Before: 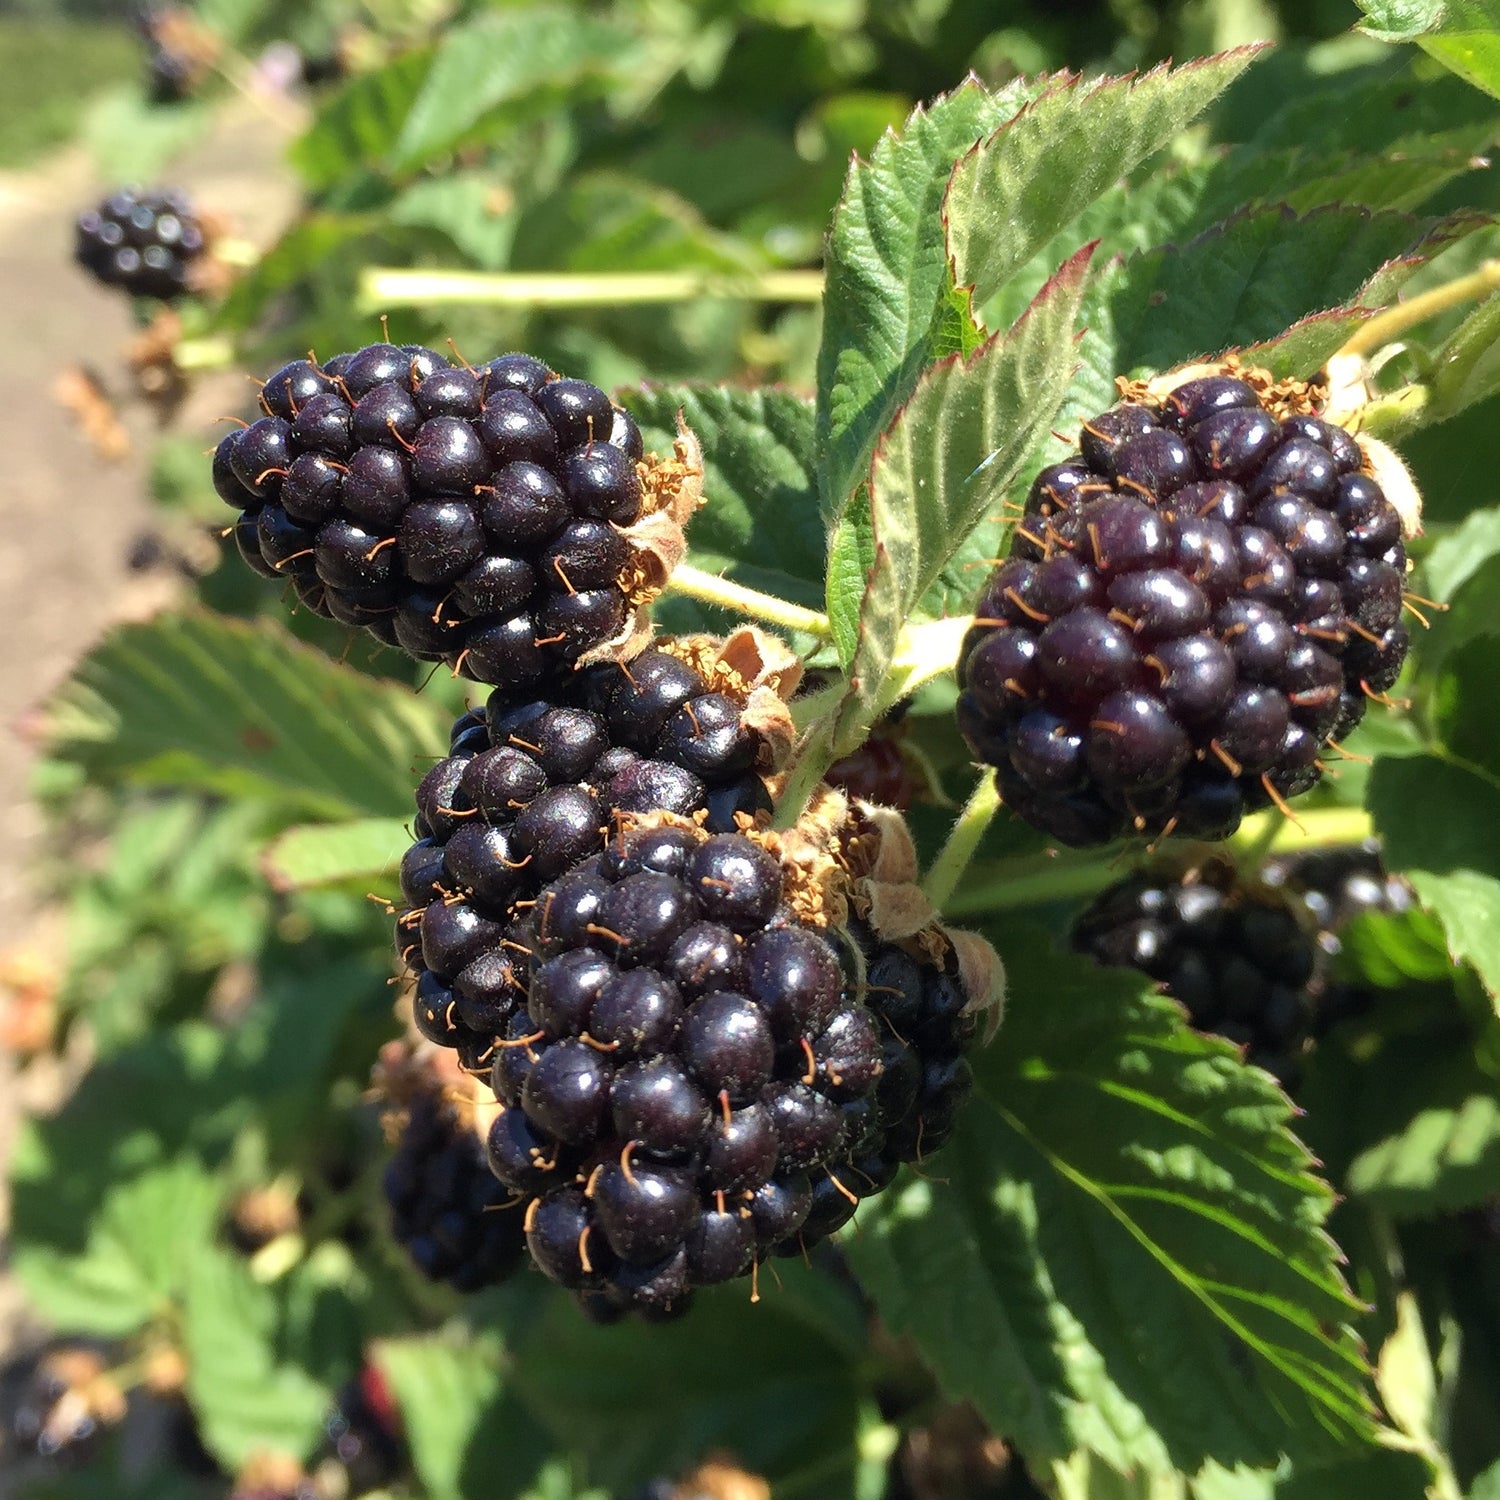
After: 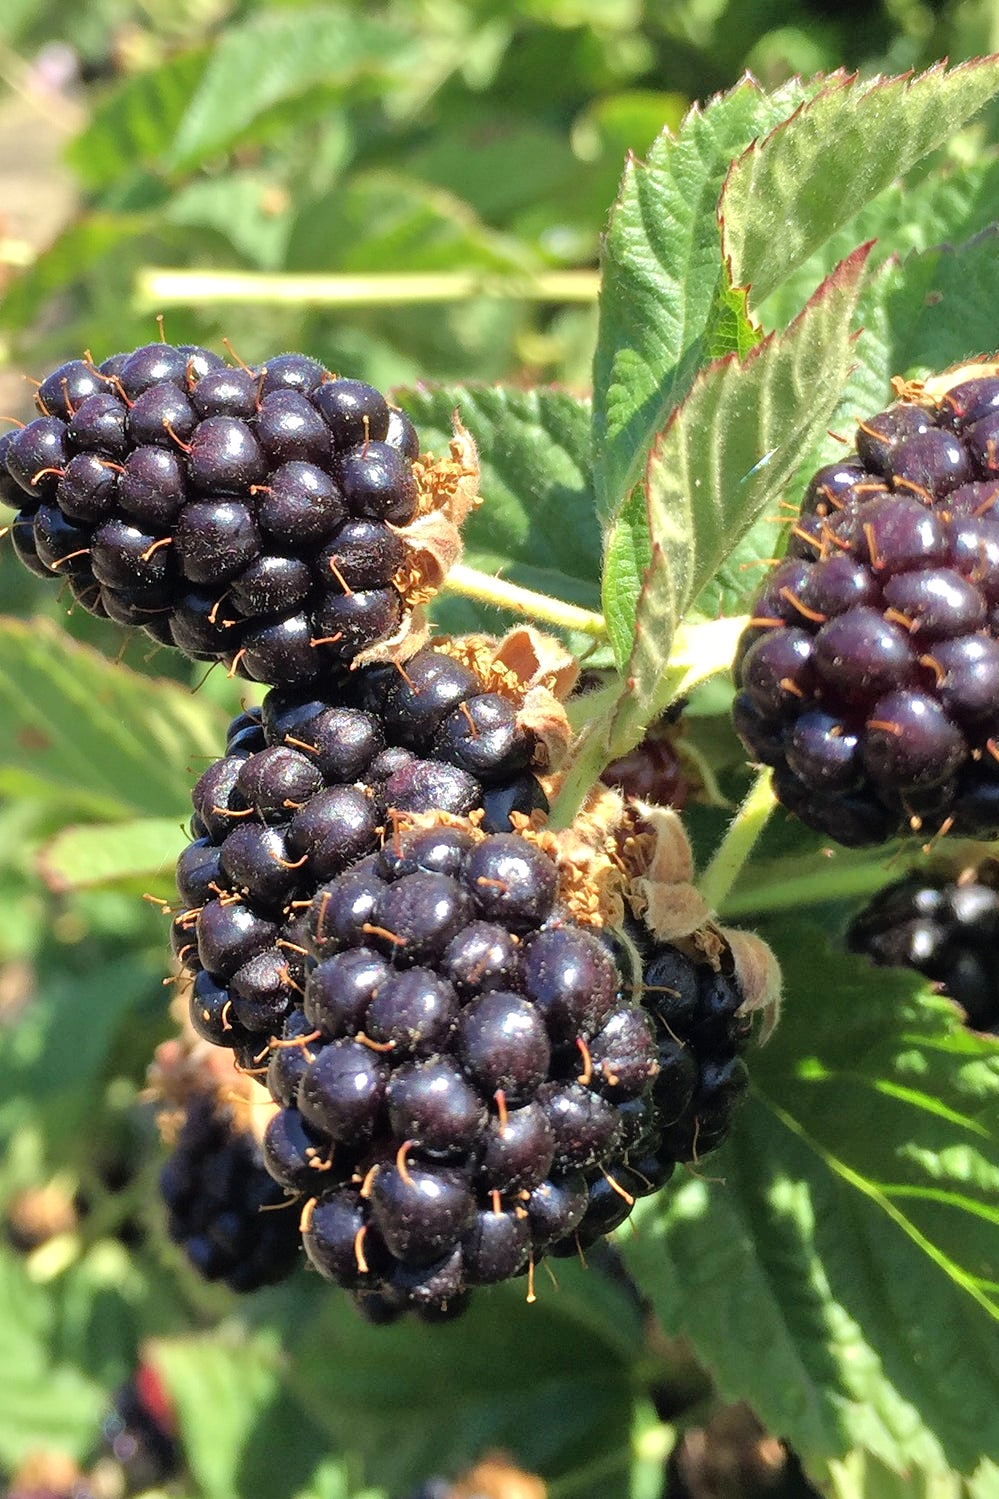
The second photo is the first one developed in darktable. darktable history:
exposure: exposure -0.048 EV, compensate highlight preservation false
crop and rotate: left 15.055%, right 18.278%
tone equalizer: -7 EV 0.15 EV, -6 EV 0.6 EV, -5 EV 1.15 EV, -4 EV 1.33 EV, -3 EV 1.15 EV, -2 EV 0.6 EV, -1 EV 0.15 EV, mask exposure compensation -0.5 EV
